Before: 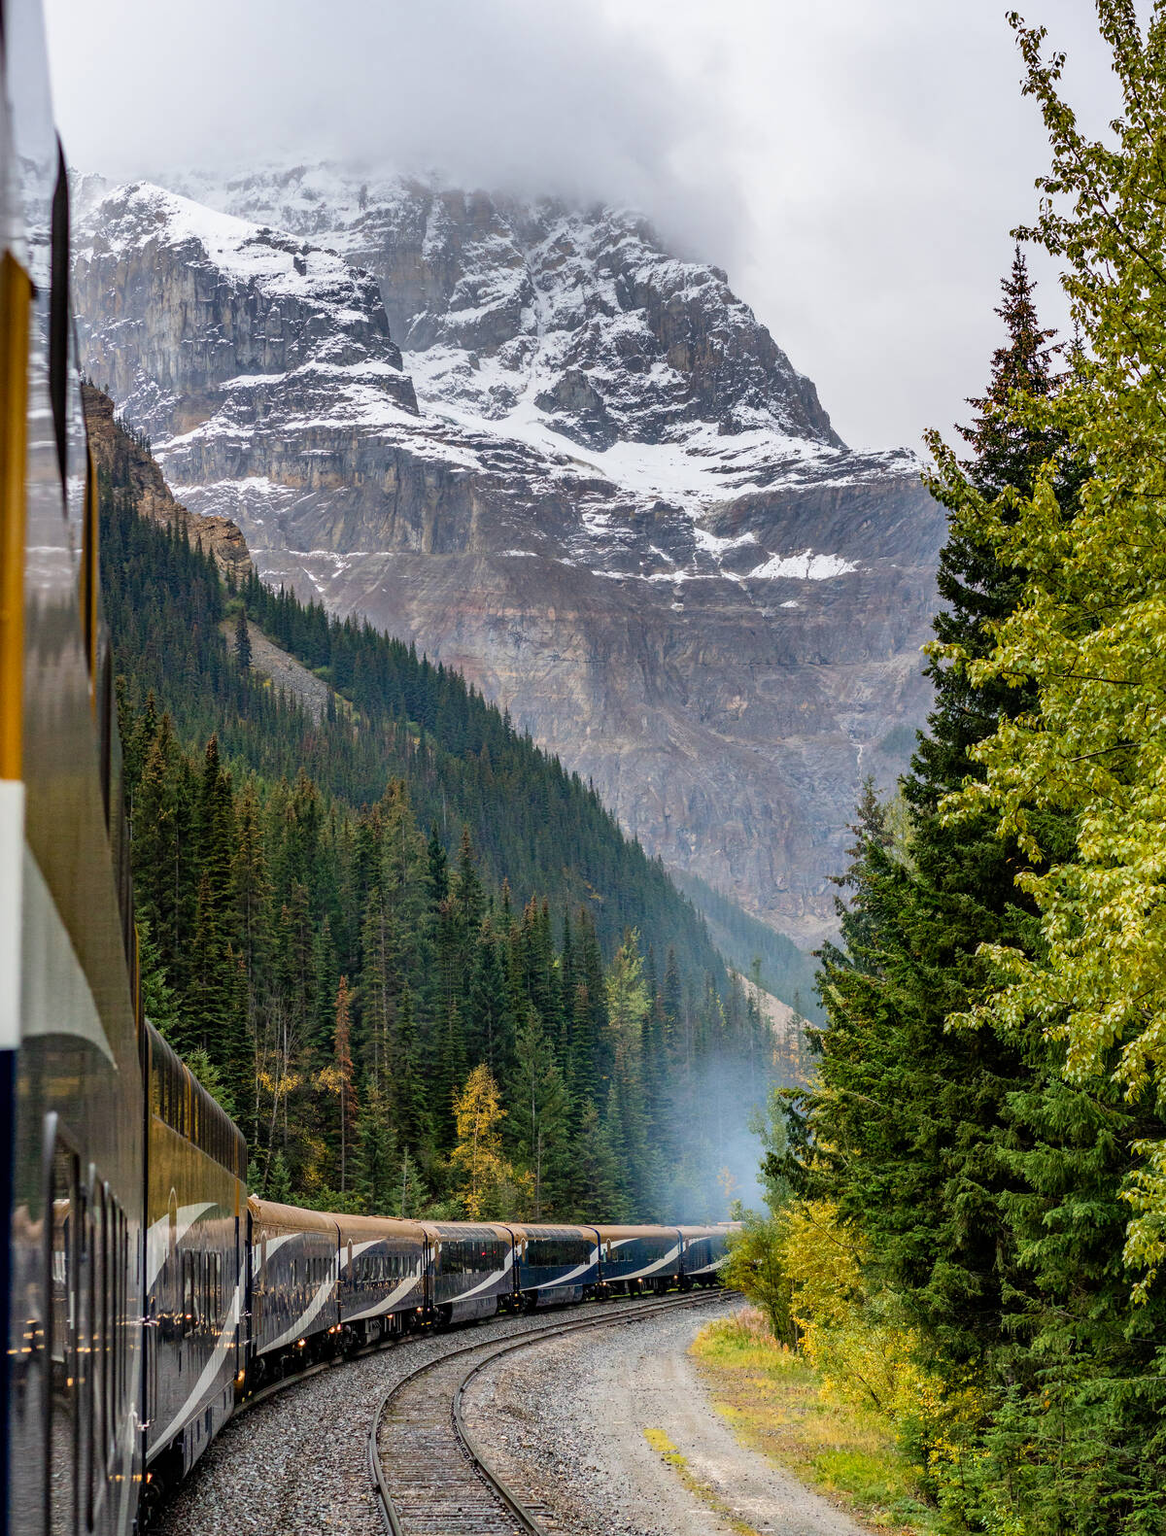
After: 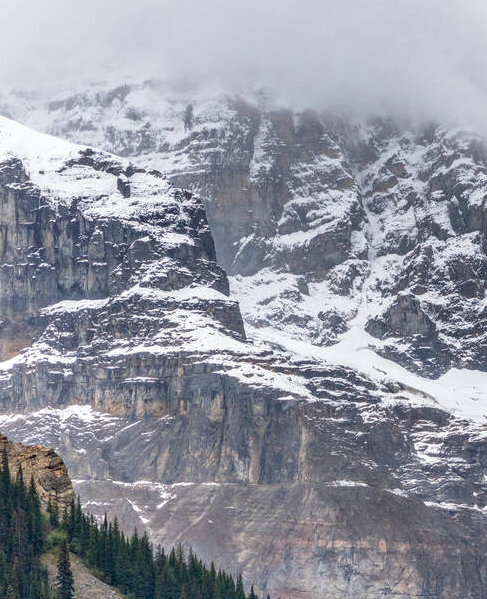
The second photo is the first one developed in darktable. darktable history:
crop: left 15.452%, top 5.459%, right 43.956%, bottom 56.62%
local contrast: detail 130%
